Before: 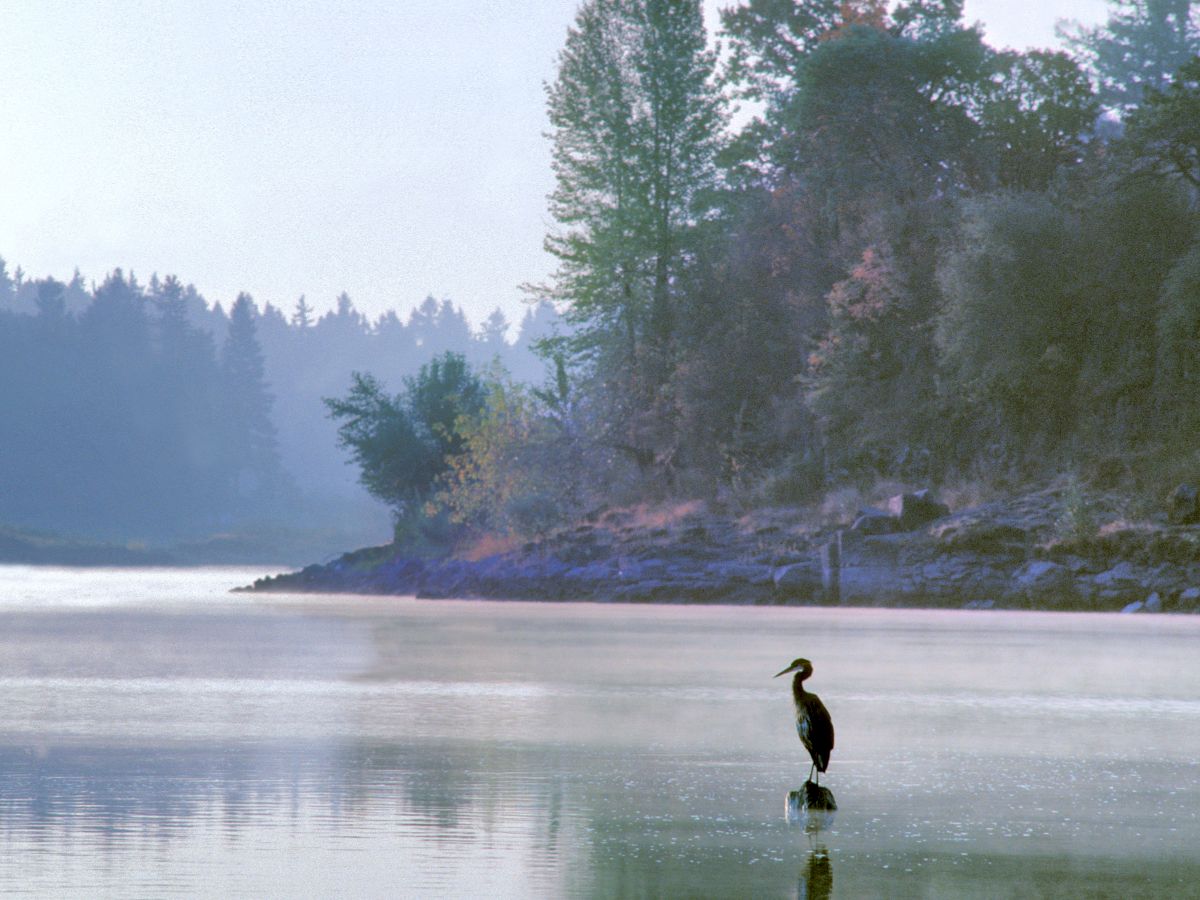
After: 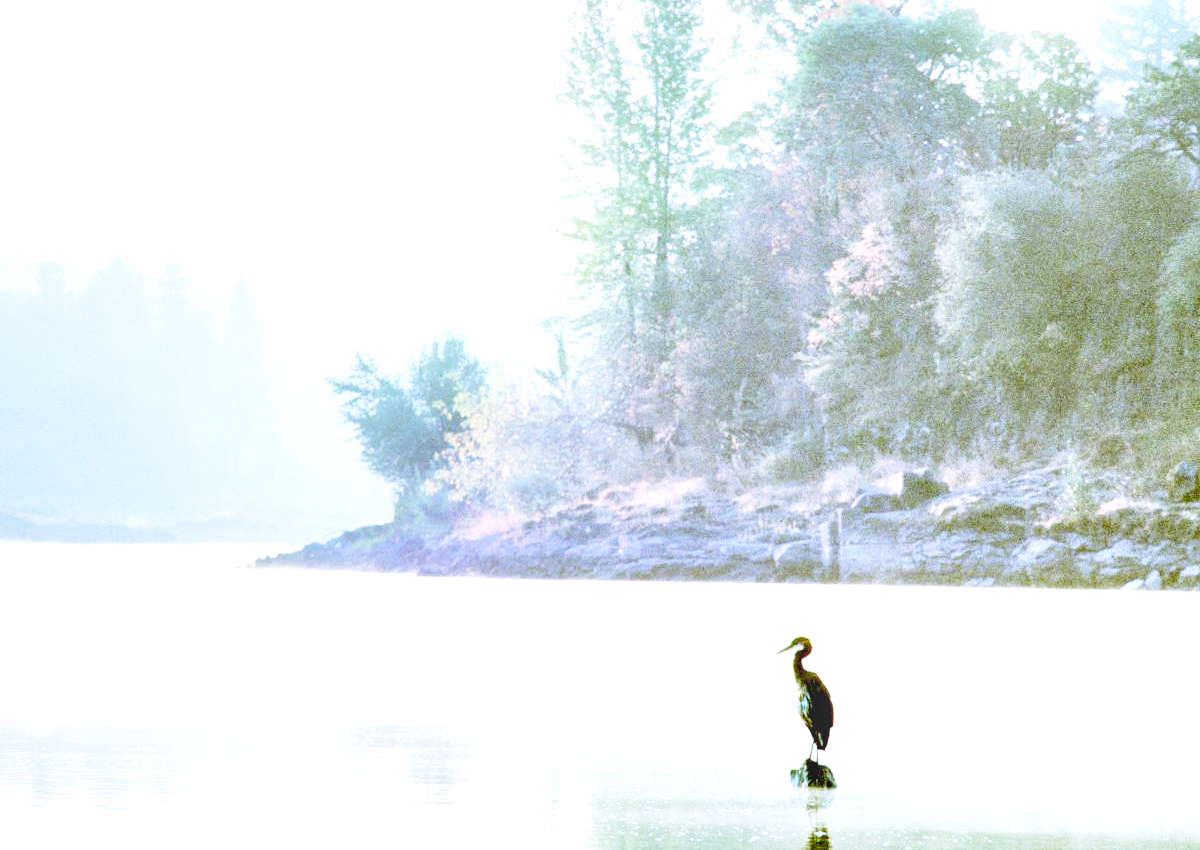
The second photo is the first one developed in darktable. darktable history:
white balance: red 0.988, blue 1.017
local contrast: on, module defaults
base curve: curves: ch0 [(0, 0) (0.028, 0.03) (0.121, 0.232) (0.46, 0.748) (0.859, 0.968) (1, 1)], preserve colors none
crop and rotate: top 2.479%, bottom 3.018%
exposure: black level correction 0.001, exposure 1.84 EV, compensate highlight preservation false
